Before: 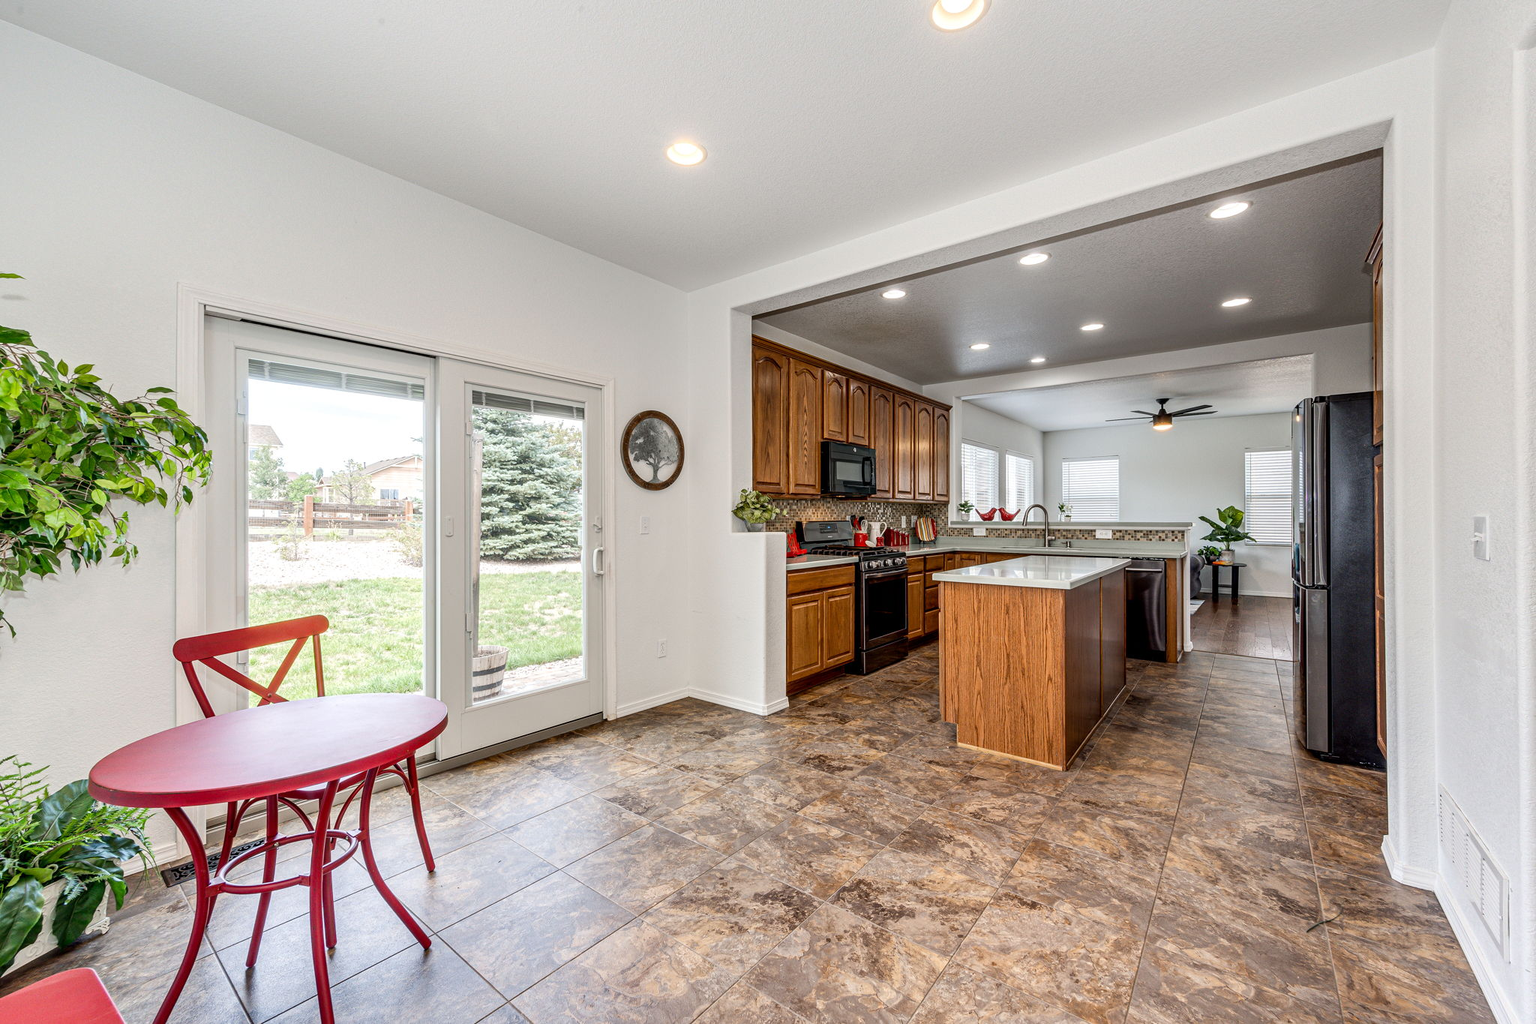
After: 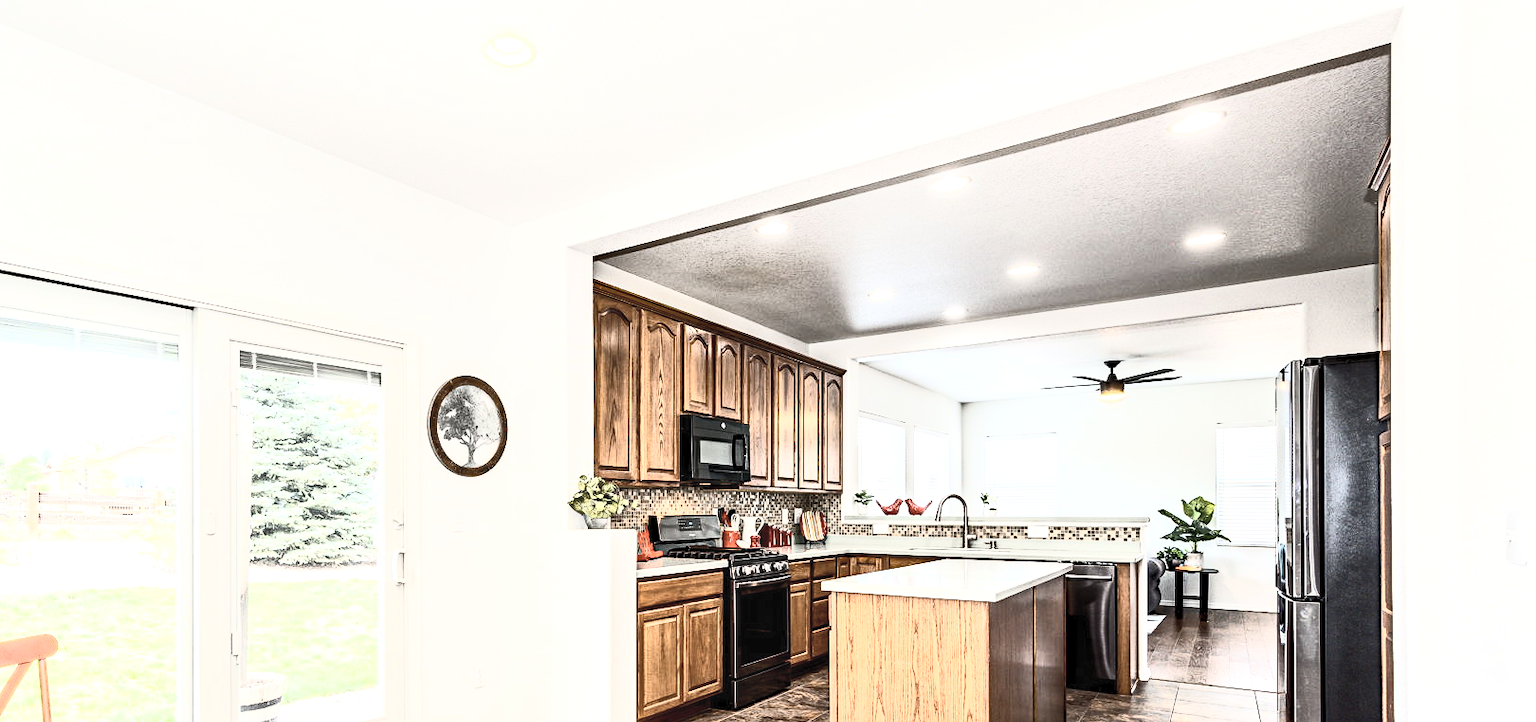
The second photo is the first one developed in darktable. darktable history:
crop: left 18.415%, top 11.074%, right 2.462%, bottom 33.078%
haze removal: compatibility mode true, adaptive false
tone equalizer: -8 EV -0.387 EV, -7 EV -0.401 EV, -6 EV -0.34 EV, -5 EV -0.247 EV, -3 EV 0.238 EV, -2 EV 0.307 EV, -1 EV 0.399 EV, +0 EV 0.413 EV, edges refinement/feathering 500, mask exposure compensation -1.57 EV, preserve details no
contrast brightness saturation: contrast 0.584, brightness 0.578, saturation -0.338
exposure: black level correction 0, exposure 0.499 EV, compensate highlight preservation false
